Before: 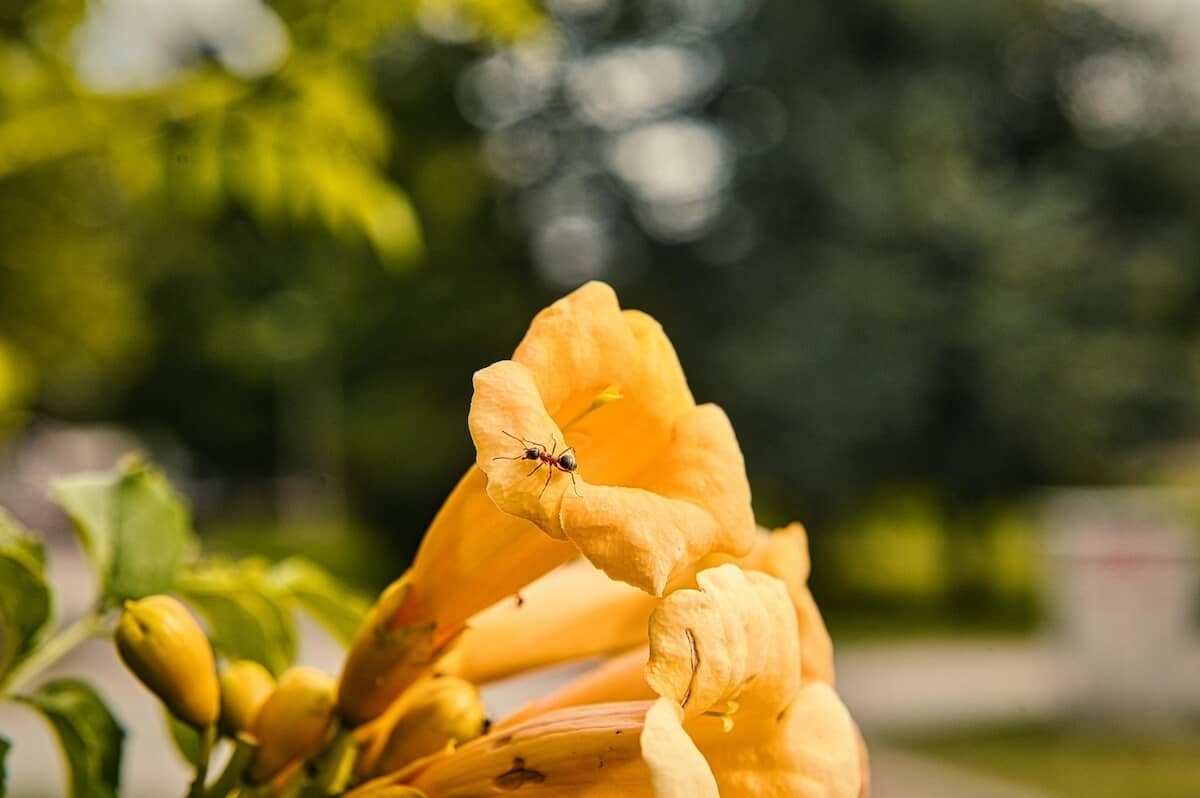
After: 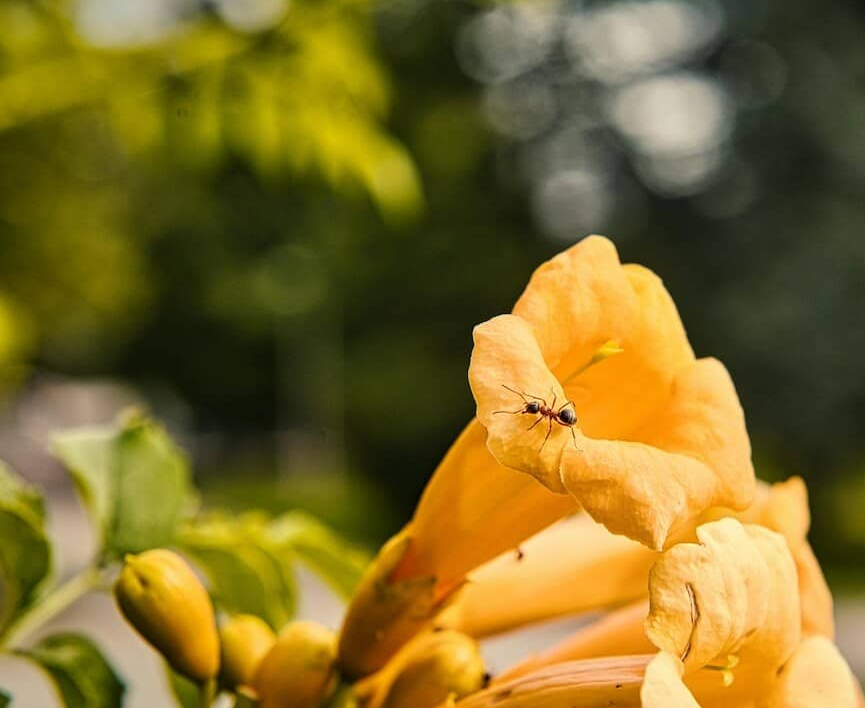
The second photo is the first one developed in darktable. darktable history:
crop: top 5.78%, right 27.907%, bottom 5.493%
